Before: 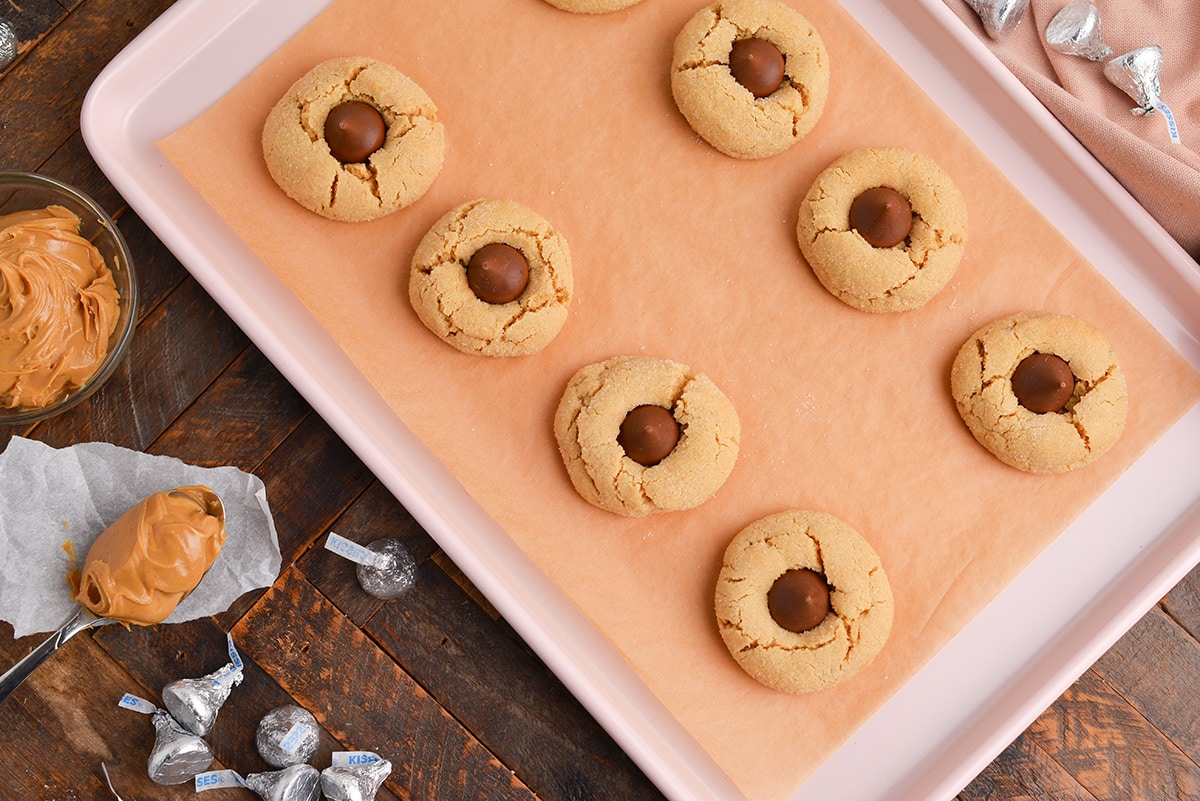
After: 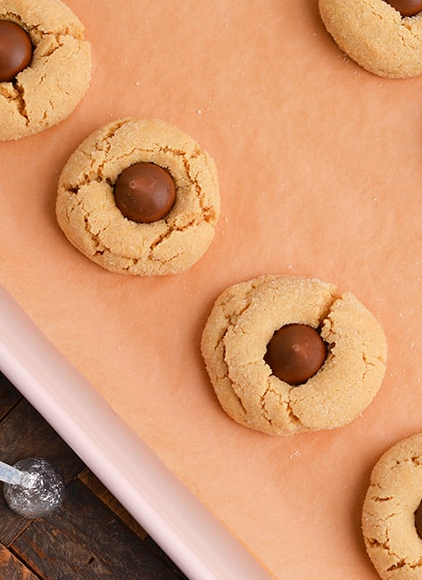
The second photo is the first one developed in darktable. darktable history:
crop and rotate: left 29.476%, top 10.214%, right 35.32%, bottom 17.333%
tone equalizer: on, module defaults
